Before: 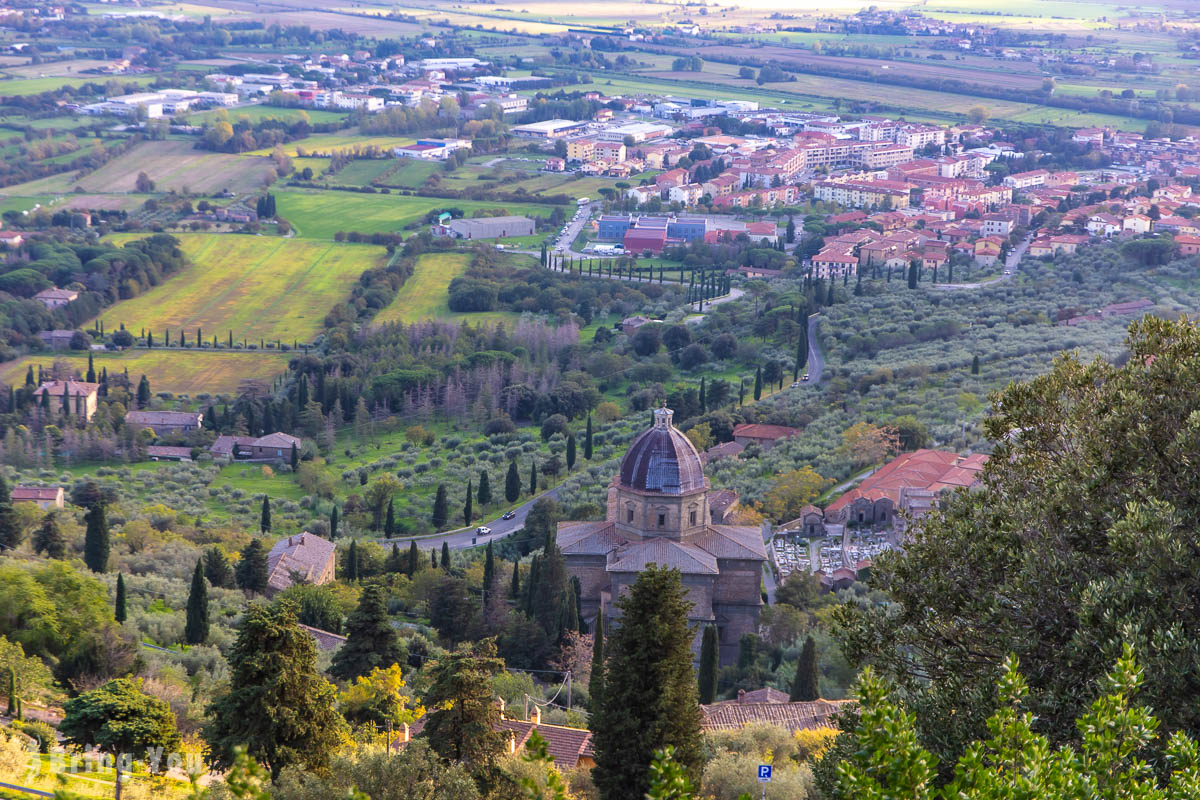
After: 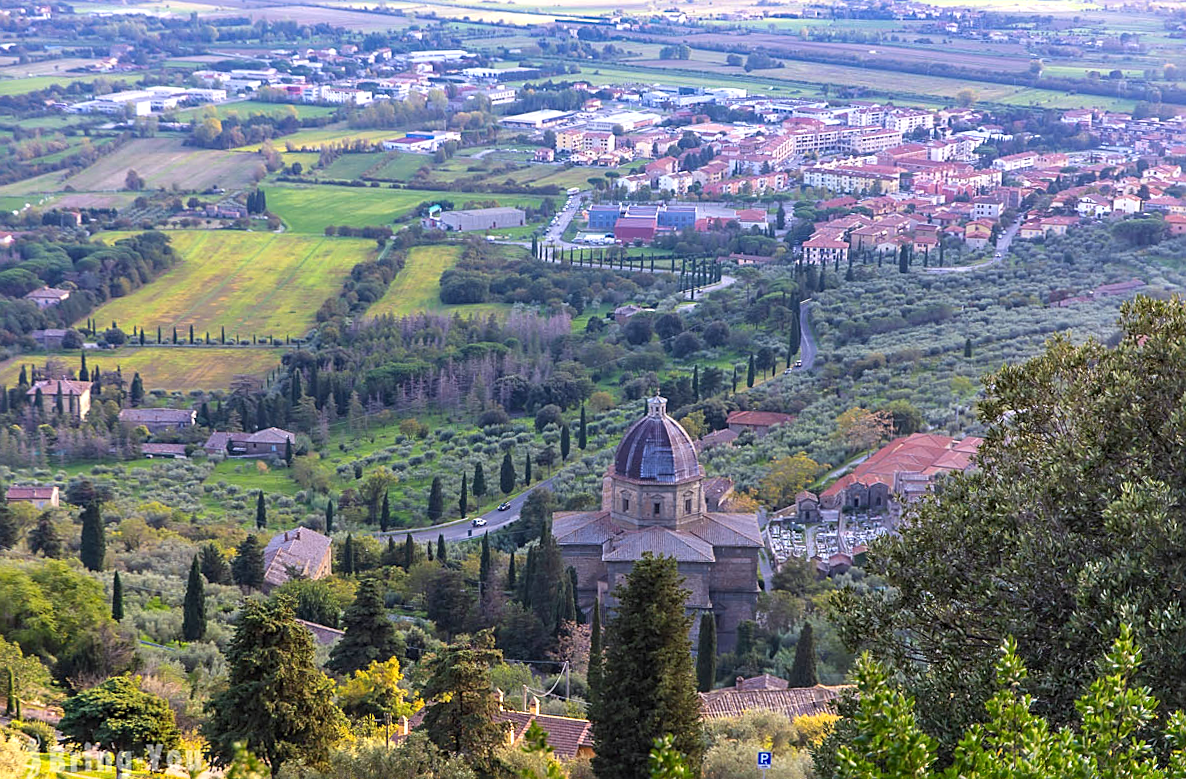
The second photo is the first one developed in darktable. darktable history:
sharpen: on, module defaults
exposure: exposure 0.2 EV, compensate highlight preservation false
white balance: red 0.98, blue 1.034
rotate and perspective: rotation -1°, crop left 0.011, crop right 0.989, crop top 0.025, crop bottom 0.975
